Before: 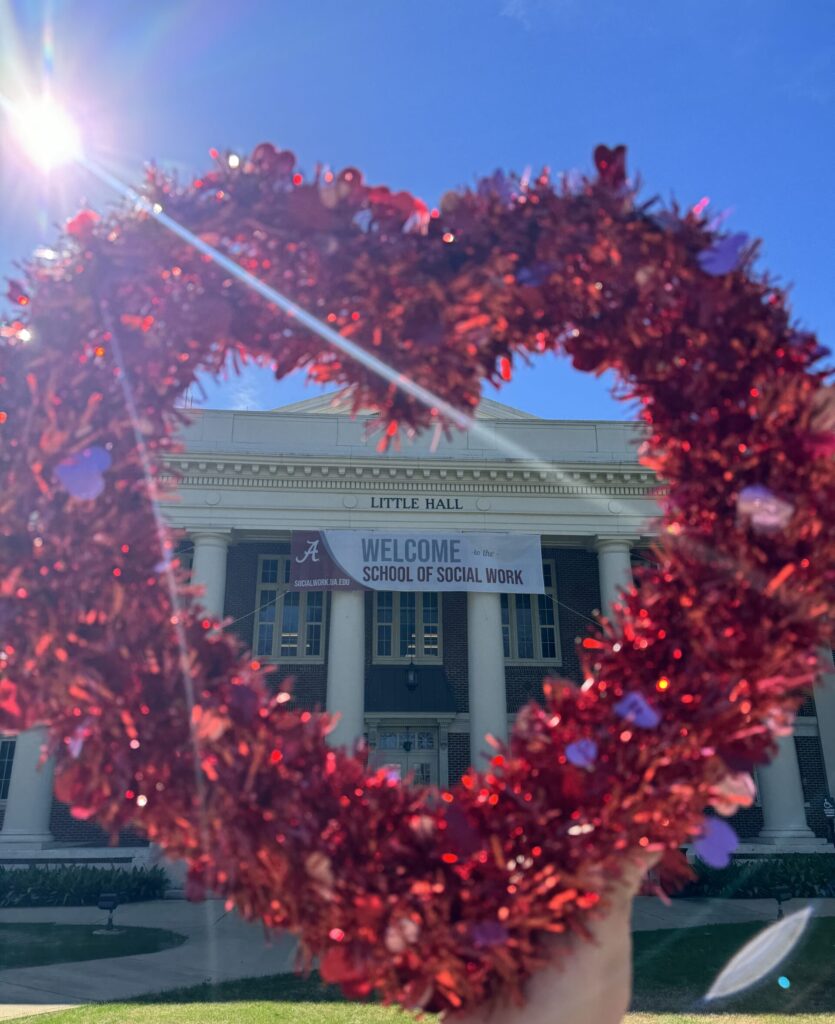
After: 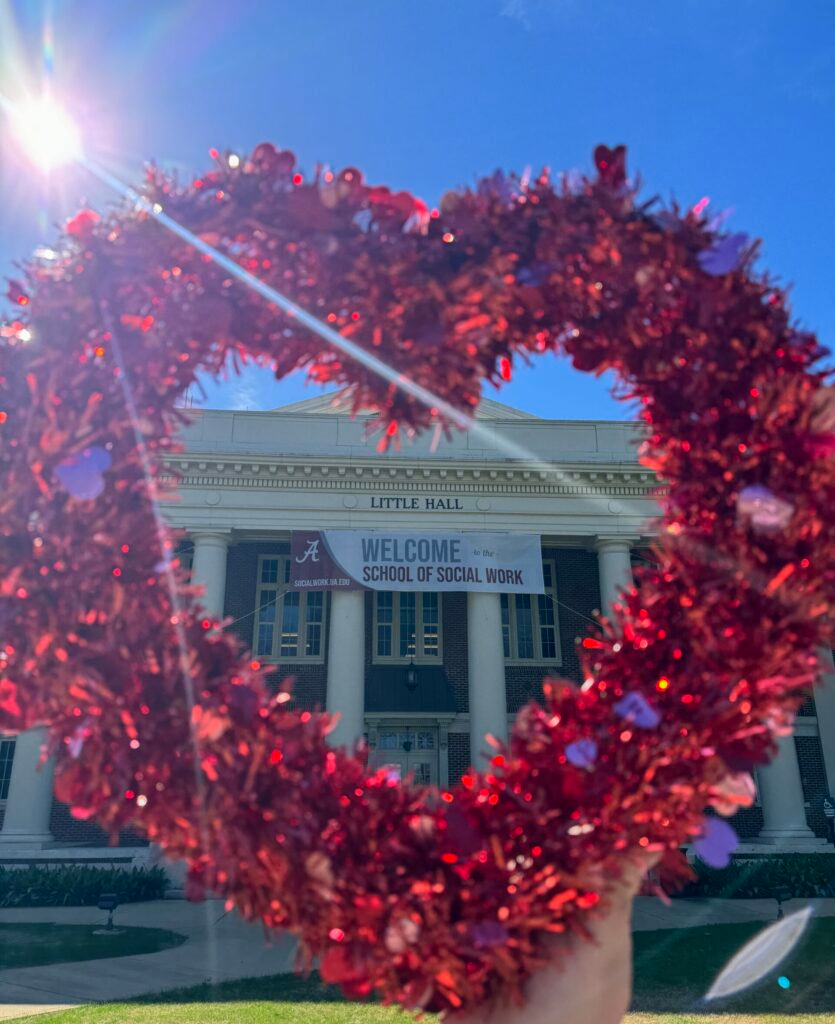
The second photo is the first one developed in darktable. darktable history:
exposure: exposure -0.072 EV, compensate highlight preservation false
local contrast: detail 110%
